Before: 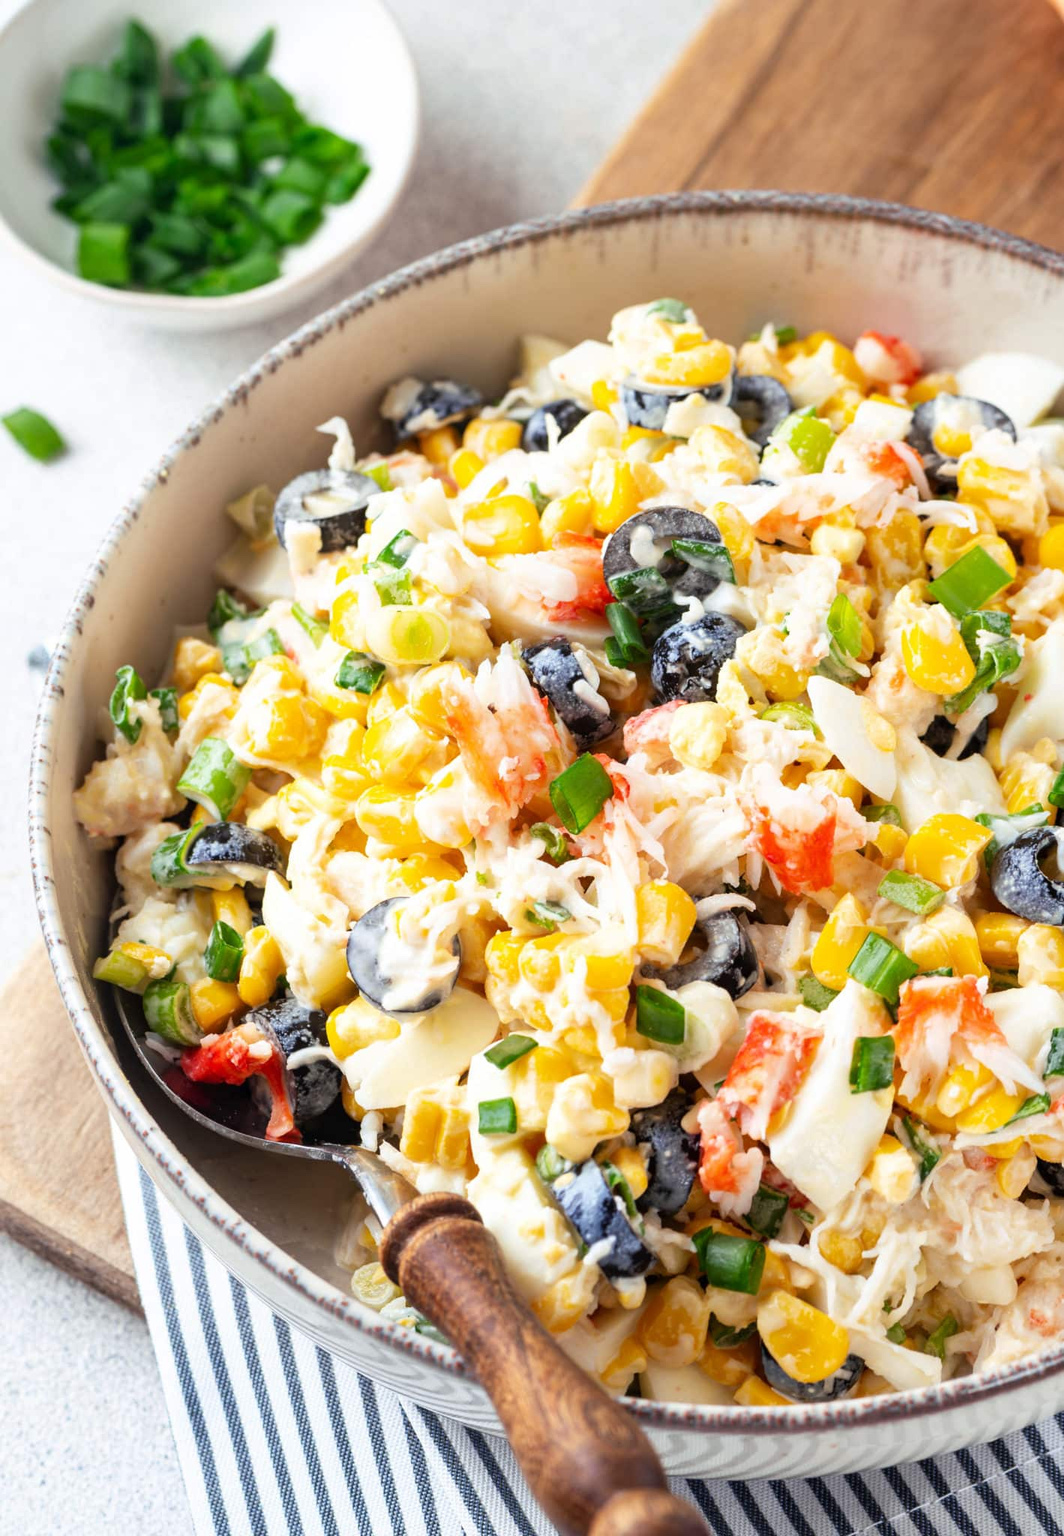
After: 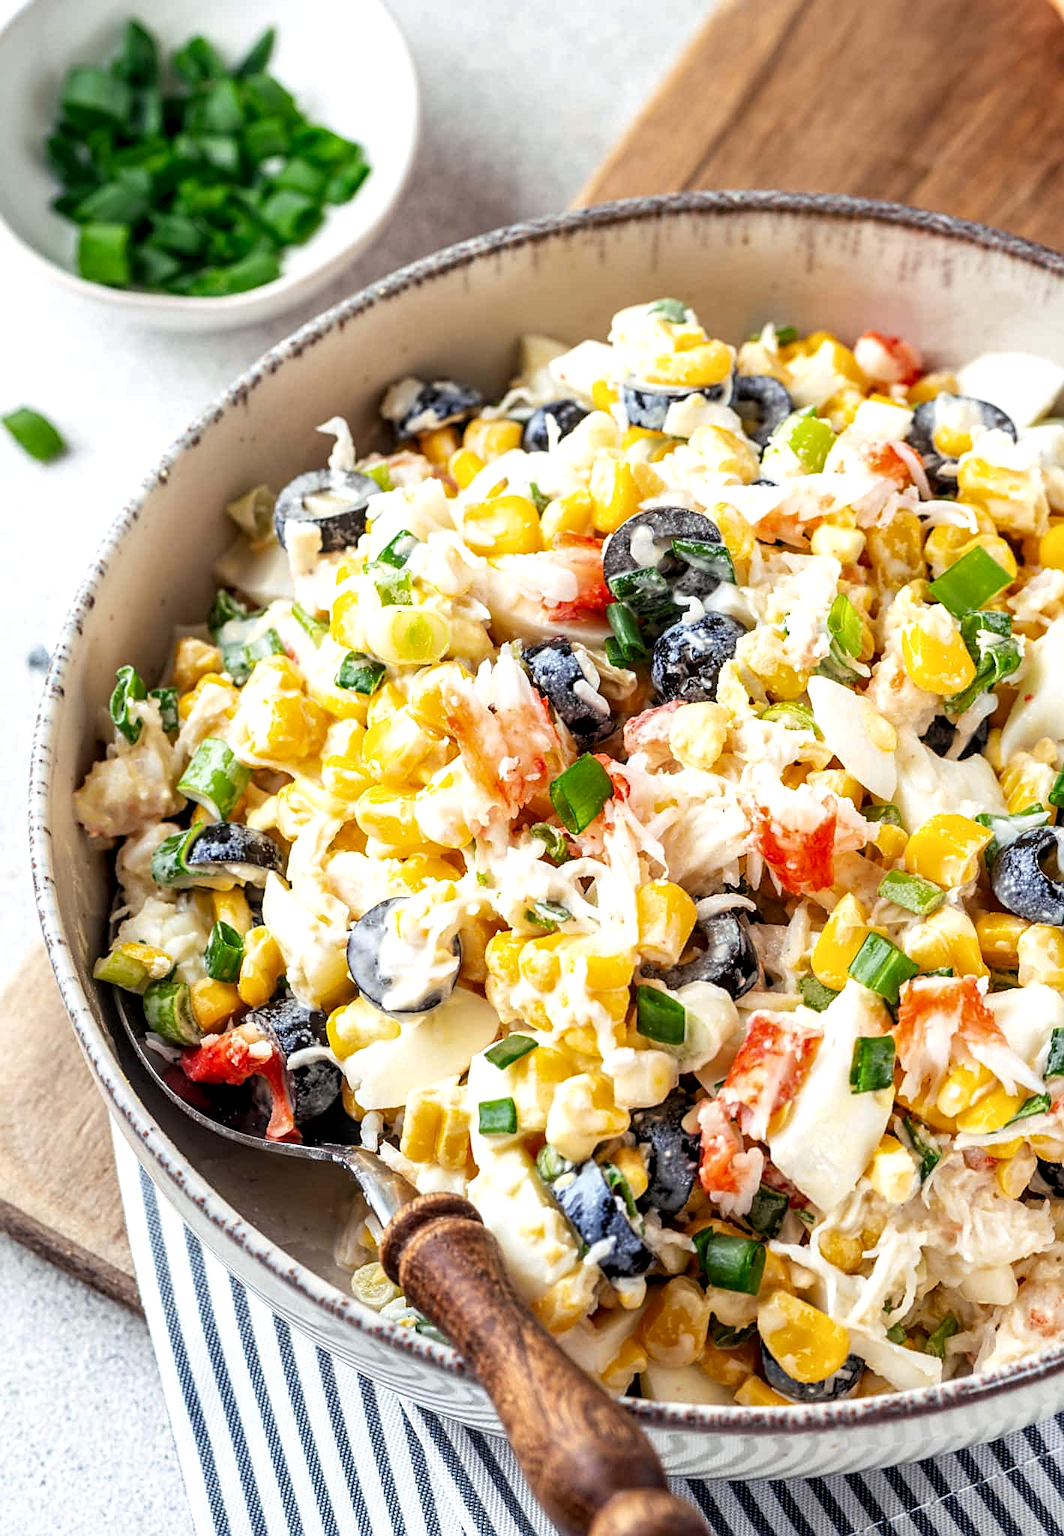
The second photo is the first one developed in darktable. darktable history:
local contrast: highlights 59%, detail 145%
sharpen: on, module defaults
